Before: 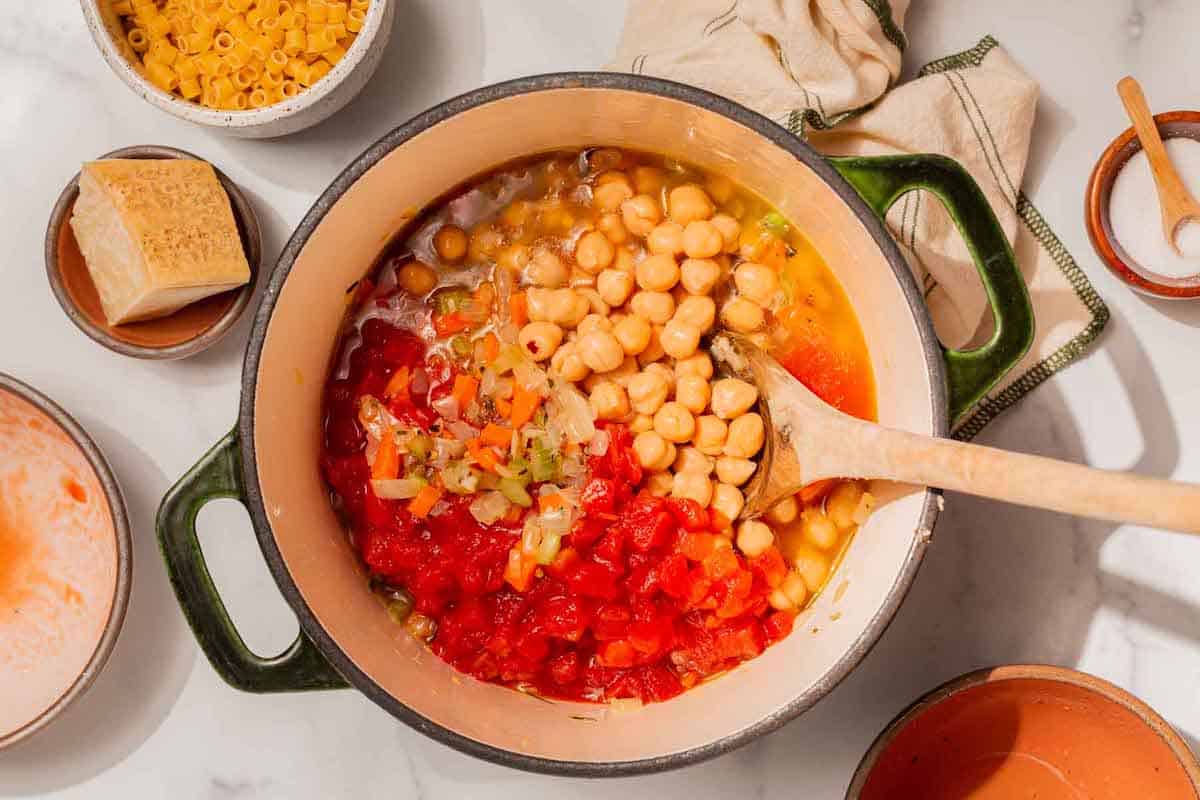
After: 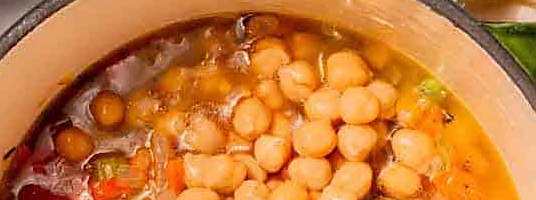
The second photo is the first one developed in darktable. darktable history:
sharpen: radius 1.864, amount 0.398, threshold 1.271
crop: left 28.64%, top 16.832%, right 26.637%, bottom 58.055%
white balance: emerald 1
